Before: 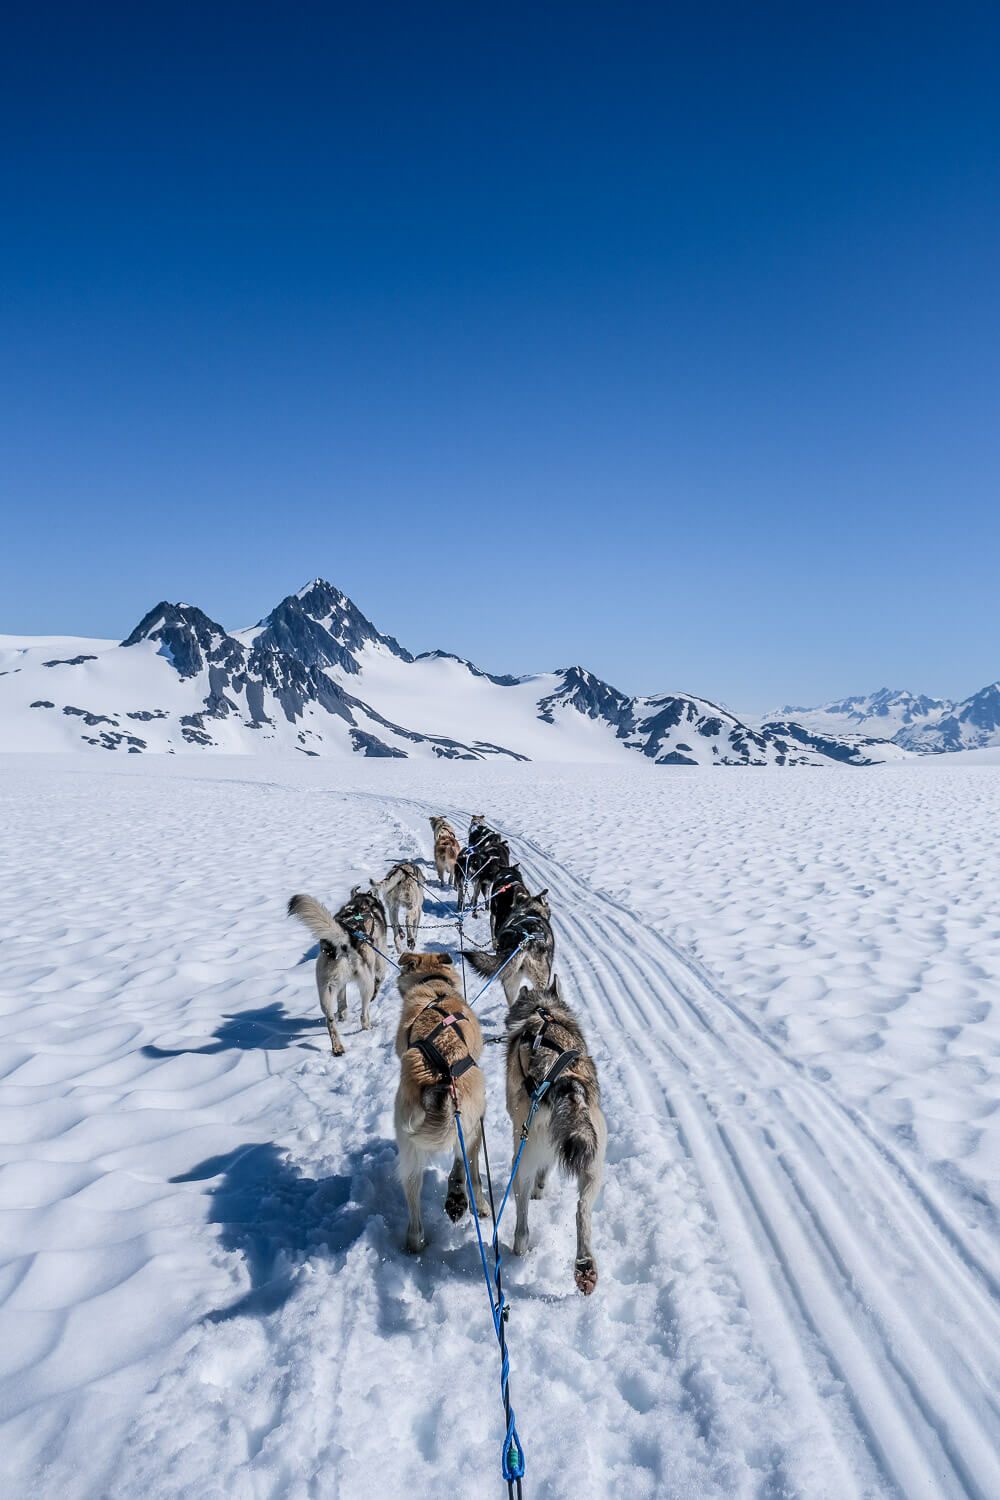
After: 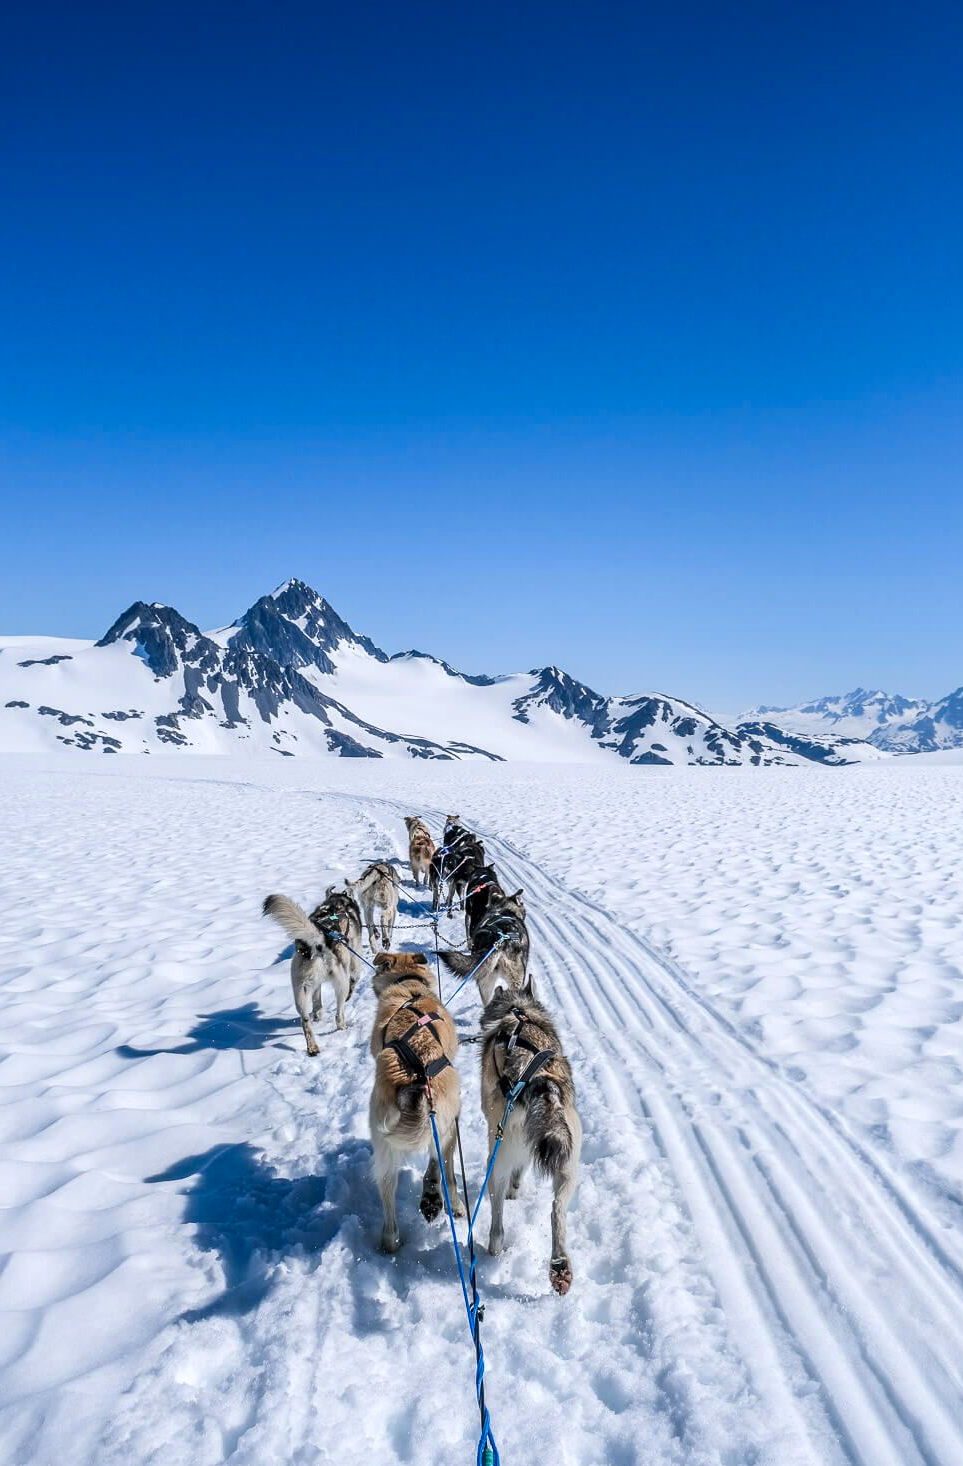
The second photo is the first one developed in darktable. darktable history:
vibrance: vibrance 100%
exposure: exposure 0.258 EV, compensate highlight preservation false
crop and rotate: left 2.536%, right 1.107%, bottom 2.246%
